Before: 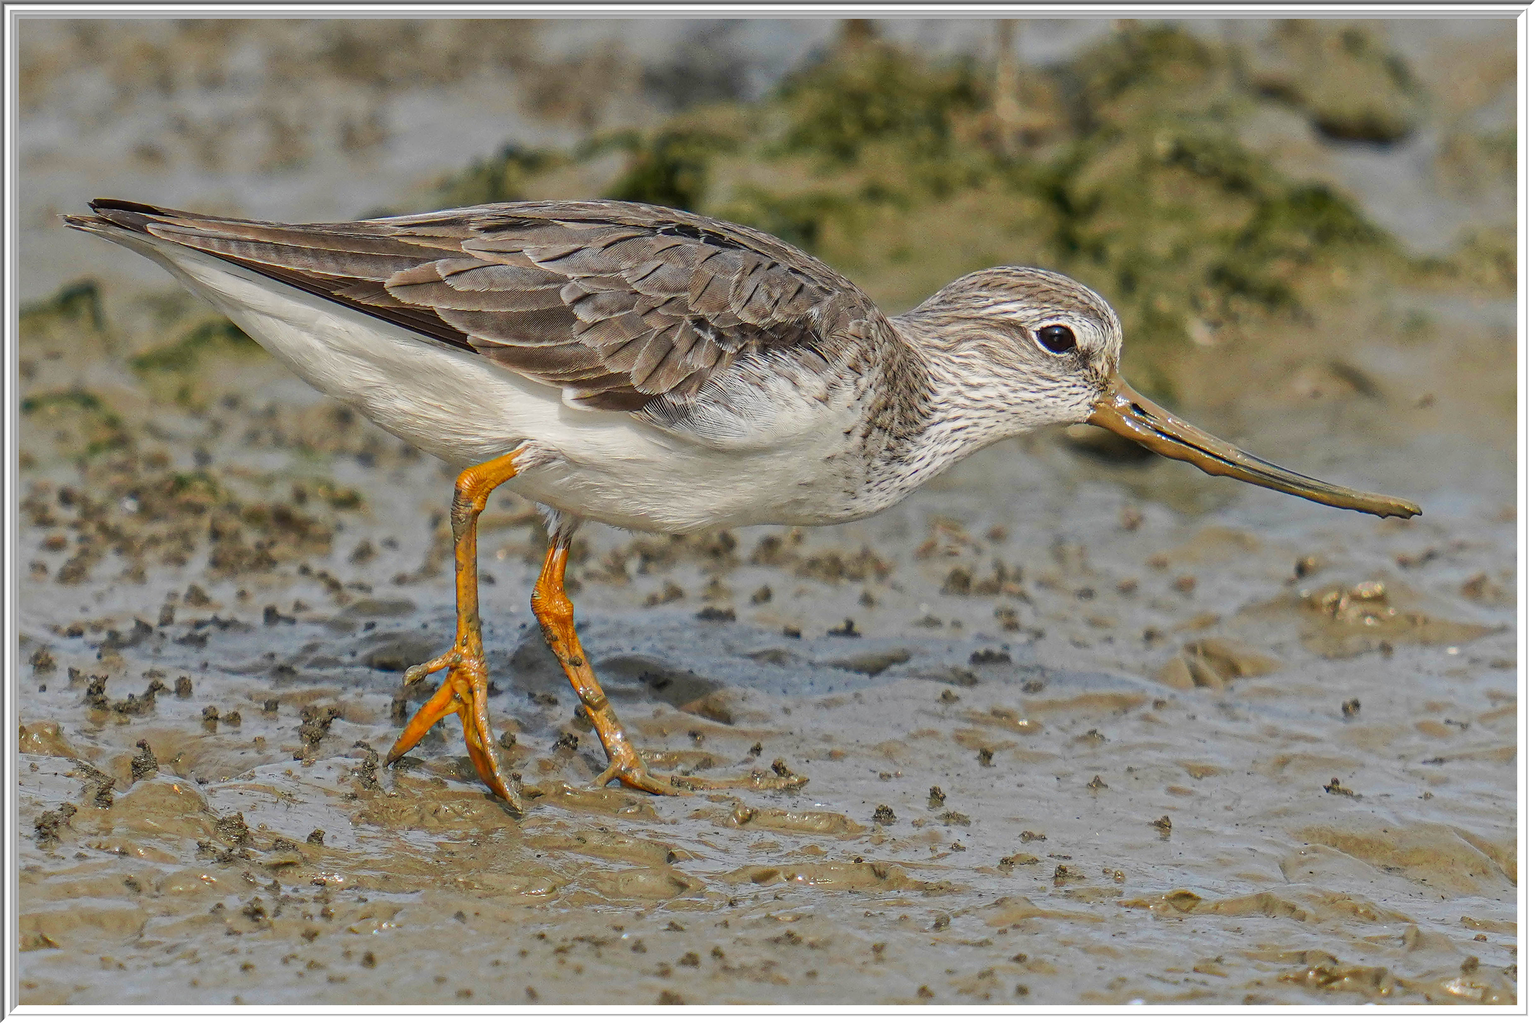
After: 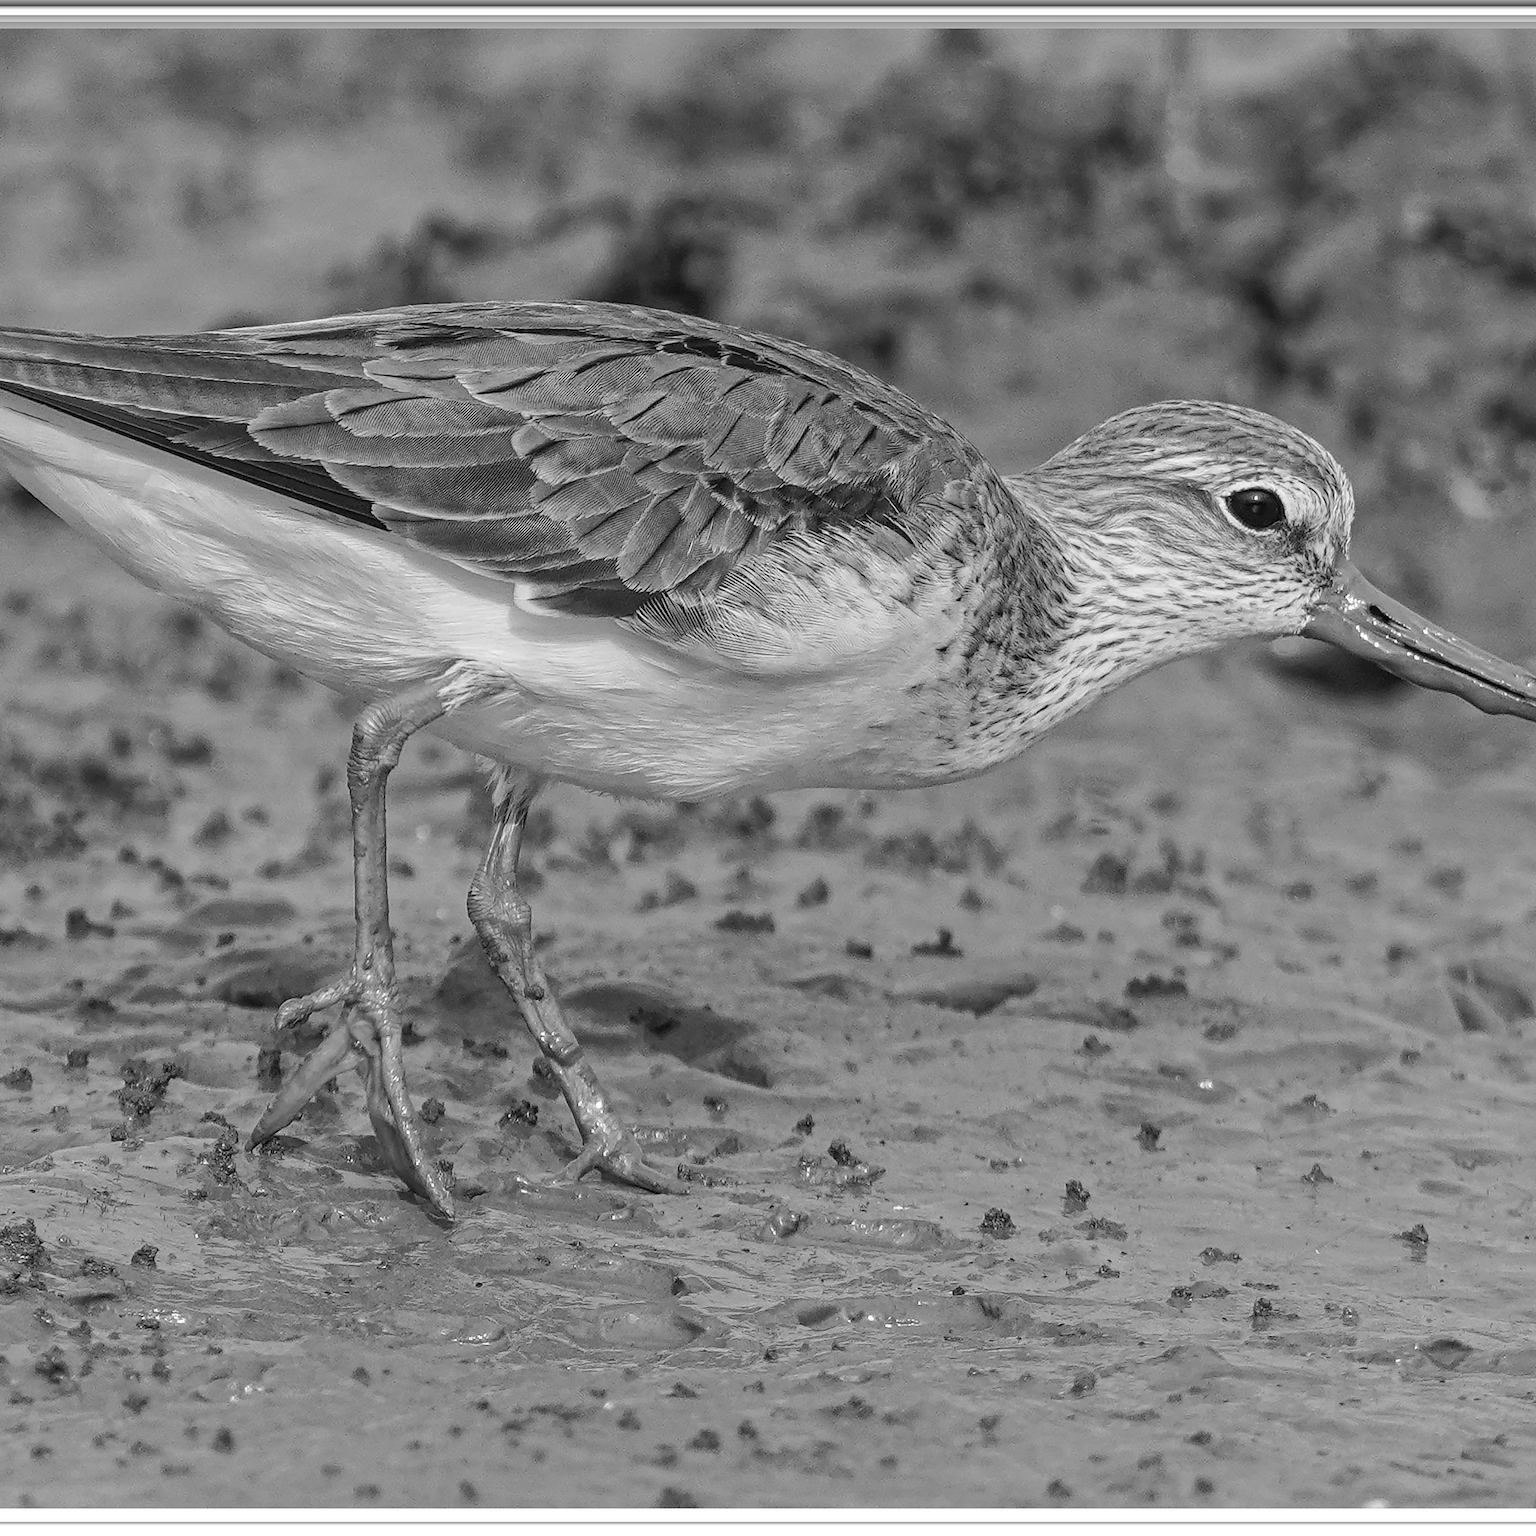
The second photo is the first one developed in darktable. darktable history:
crop and rotate: left 14.292%, right 19.041%
monochrome: size 3.1
